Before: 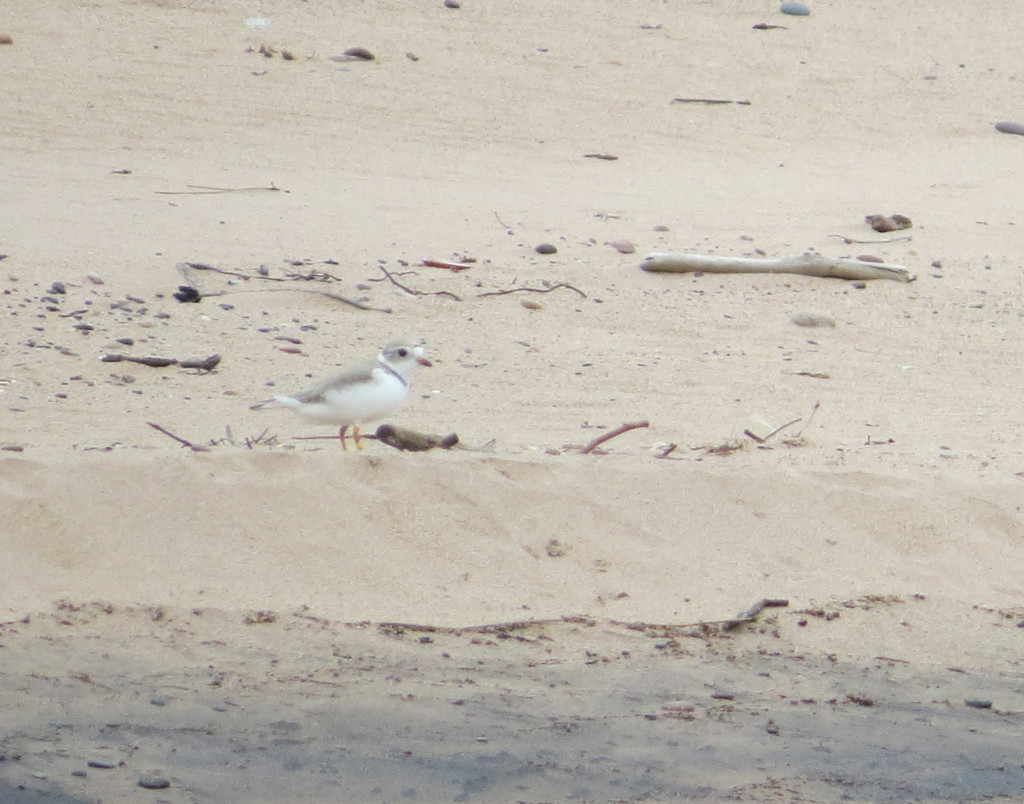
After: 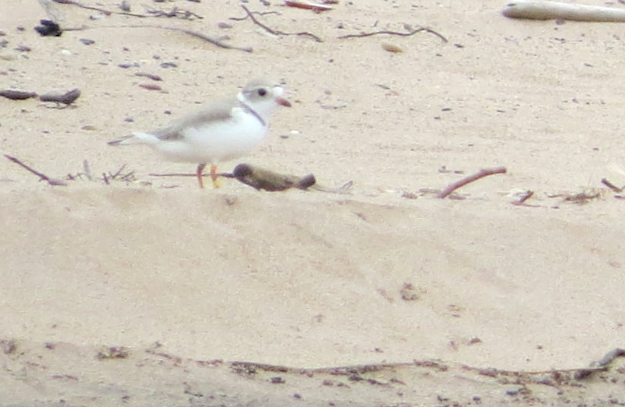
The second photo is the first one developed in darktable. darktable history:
crop: left 13.312%, top 31.28%, right 24.627%, bottom 15.582%
rotate and perspective: rotation 1.57°, crop left 0.018, crop right 0.982, crop top 0.039, crop bottom 0.961
rgb levels: levels [[0.013, 0.434, 0.89], [0, 0.5, 1], [0, 0.5, 1]]
